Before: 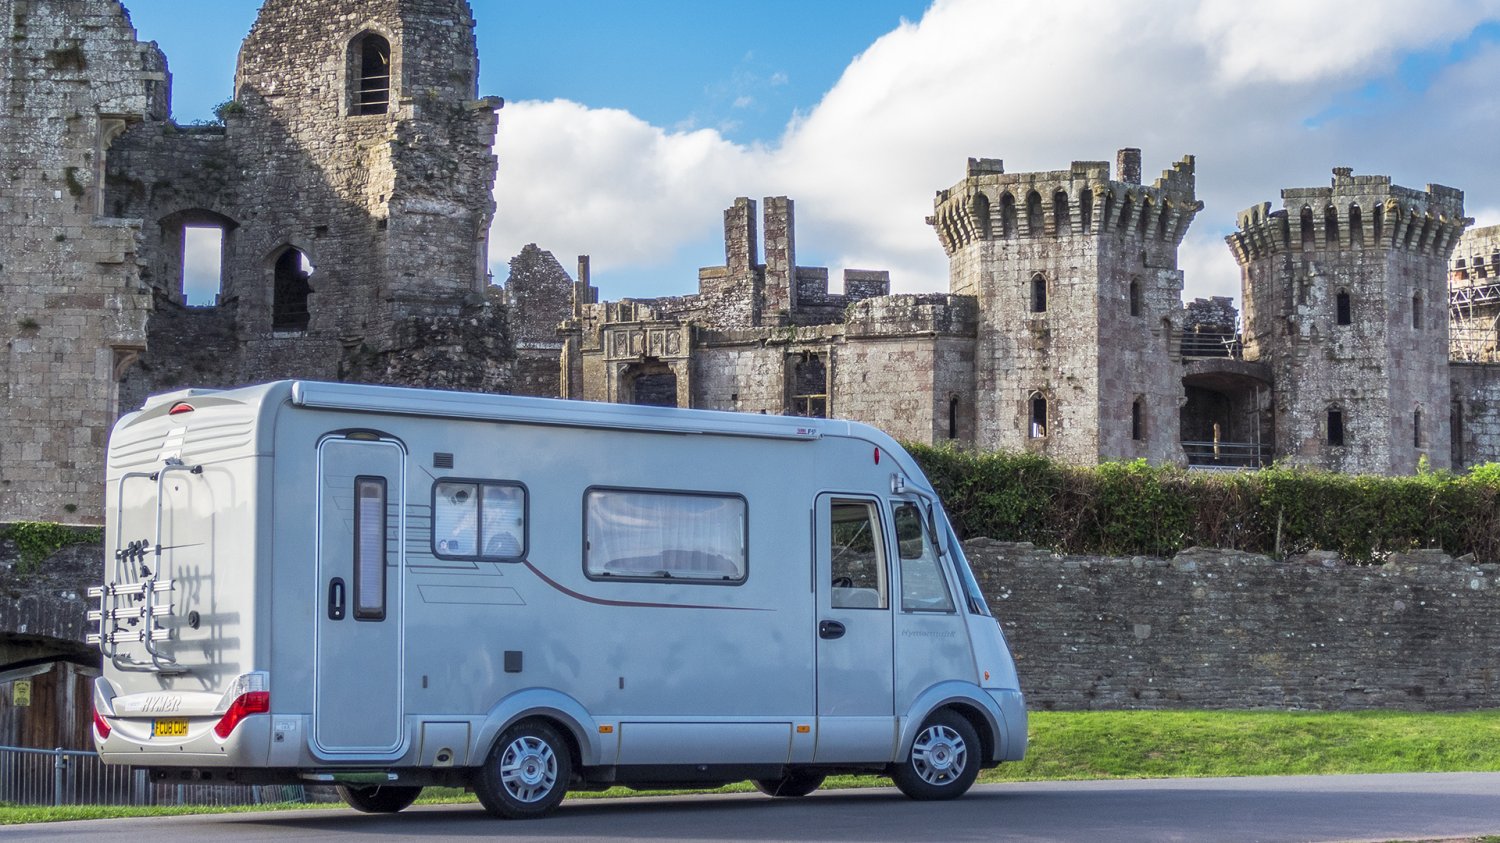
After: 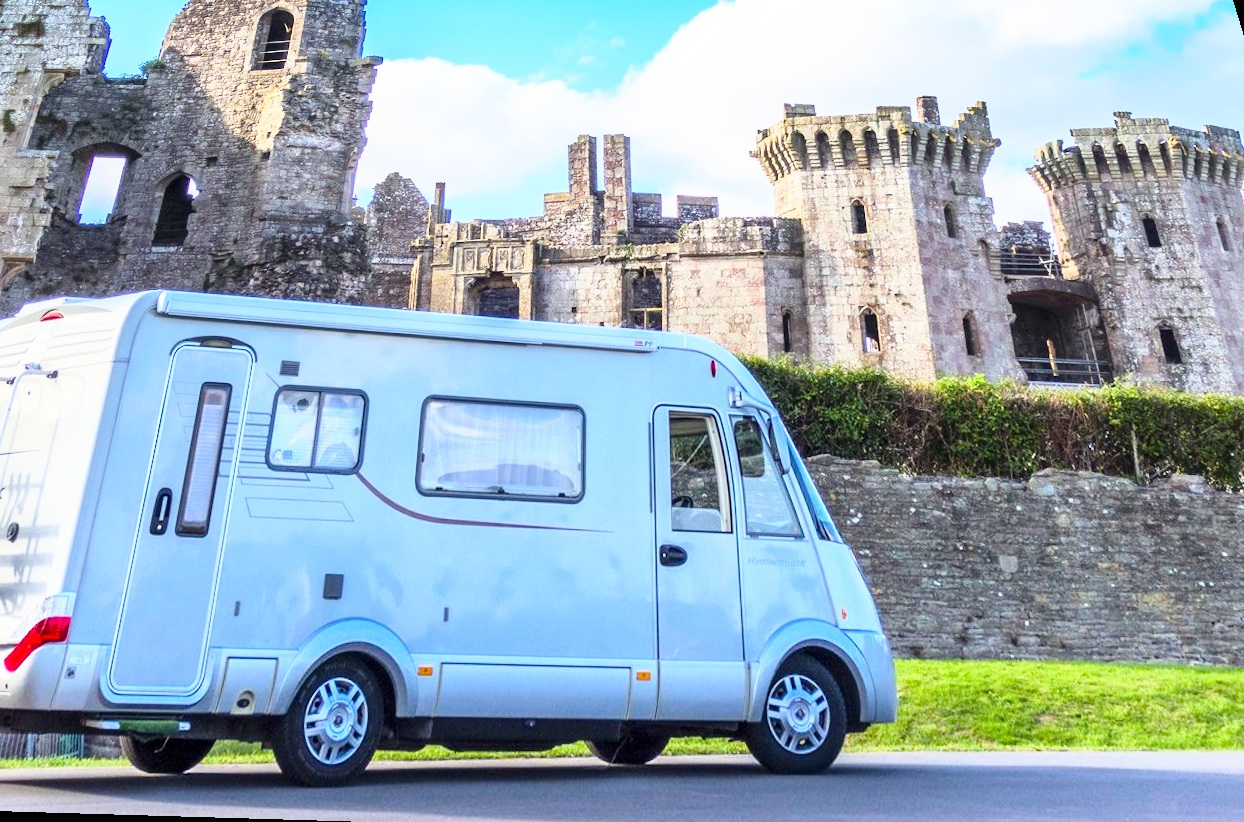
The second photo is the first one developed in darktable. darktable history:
rotate and perspective: rotation 0.72°, lens shift (vertical) -0.352, lens shift (horizontal) -0.051, crop left 0.152, crop right 0.859, crop top 0.019, crop bottom 0.964
color balance rgb: perceptual saturation grading › global saturation 20%, perceptual saturation grading › highlights -25%, perceptual saturation grading › shadows 50%
base curve: curves: ch0 [(0, 0) (0.018, 0.026) (0.143, 0.37) (0.33, 0.731) (0.458, 0.853) (0.735, 0.965) (0.905, 0.986) (1, 1)]
